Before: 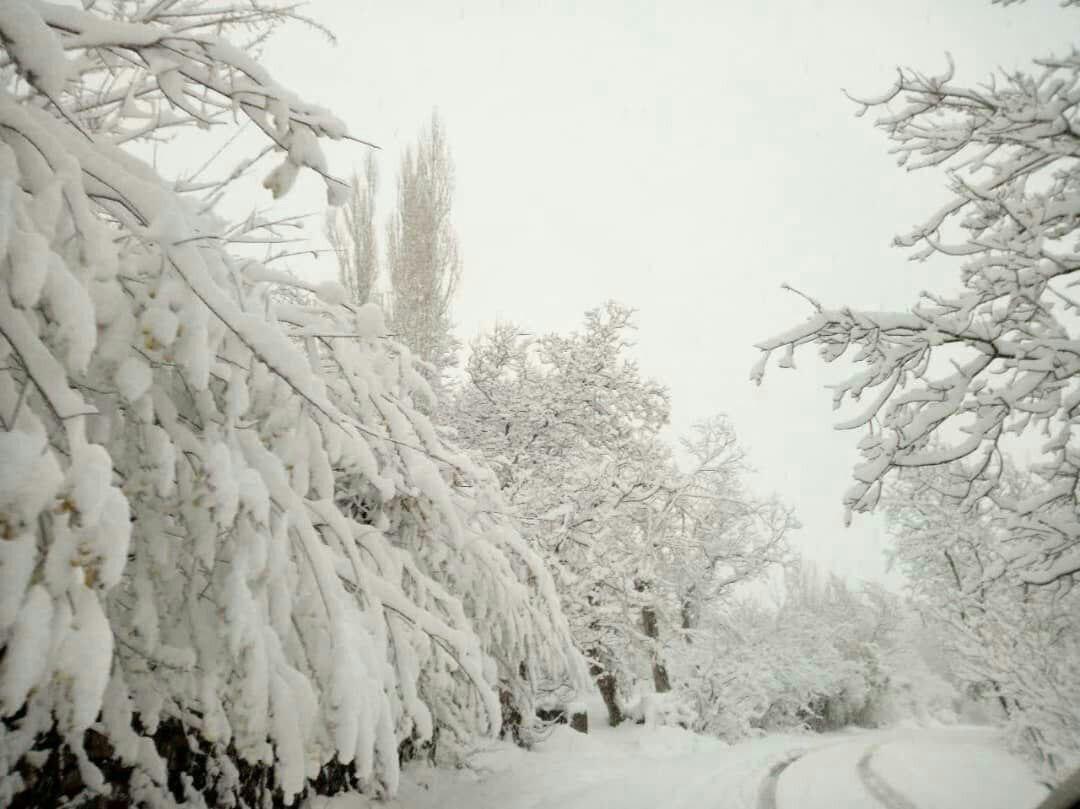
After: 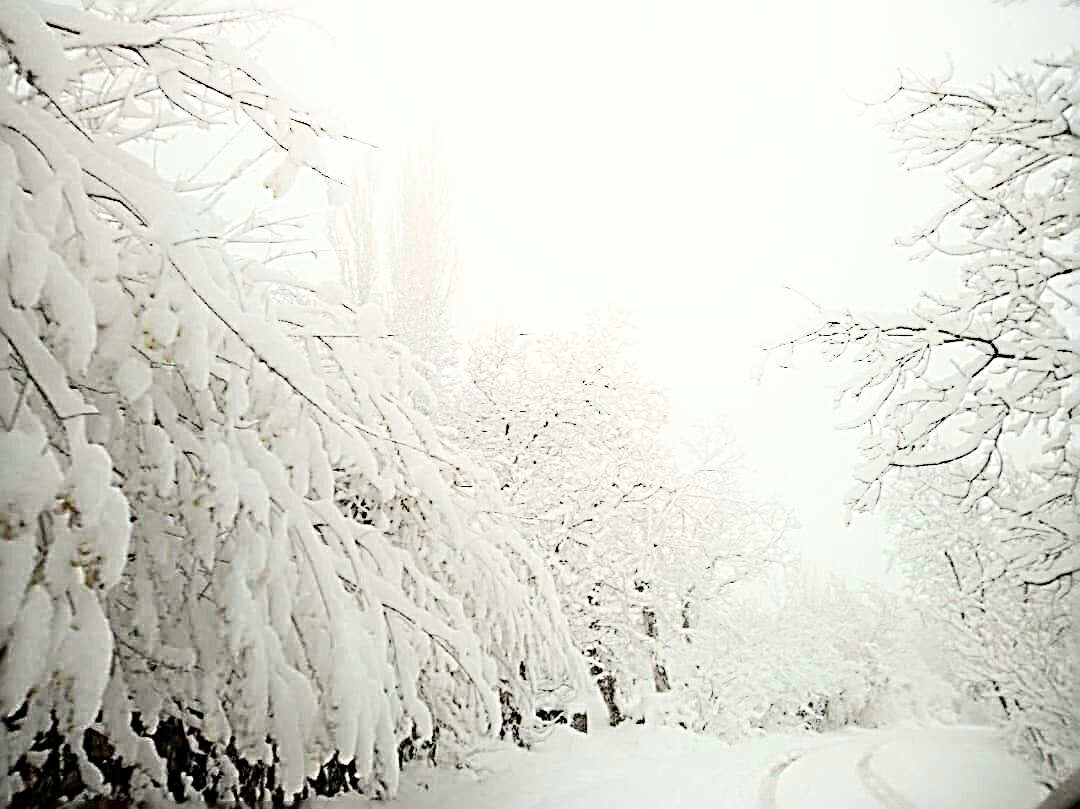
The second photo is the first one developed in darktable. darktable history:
shadows and highlights: shadows -54.3, highlights 86.09, soften with gaussian
sharpen: radius 3.158, amount 1.731
